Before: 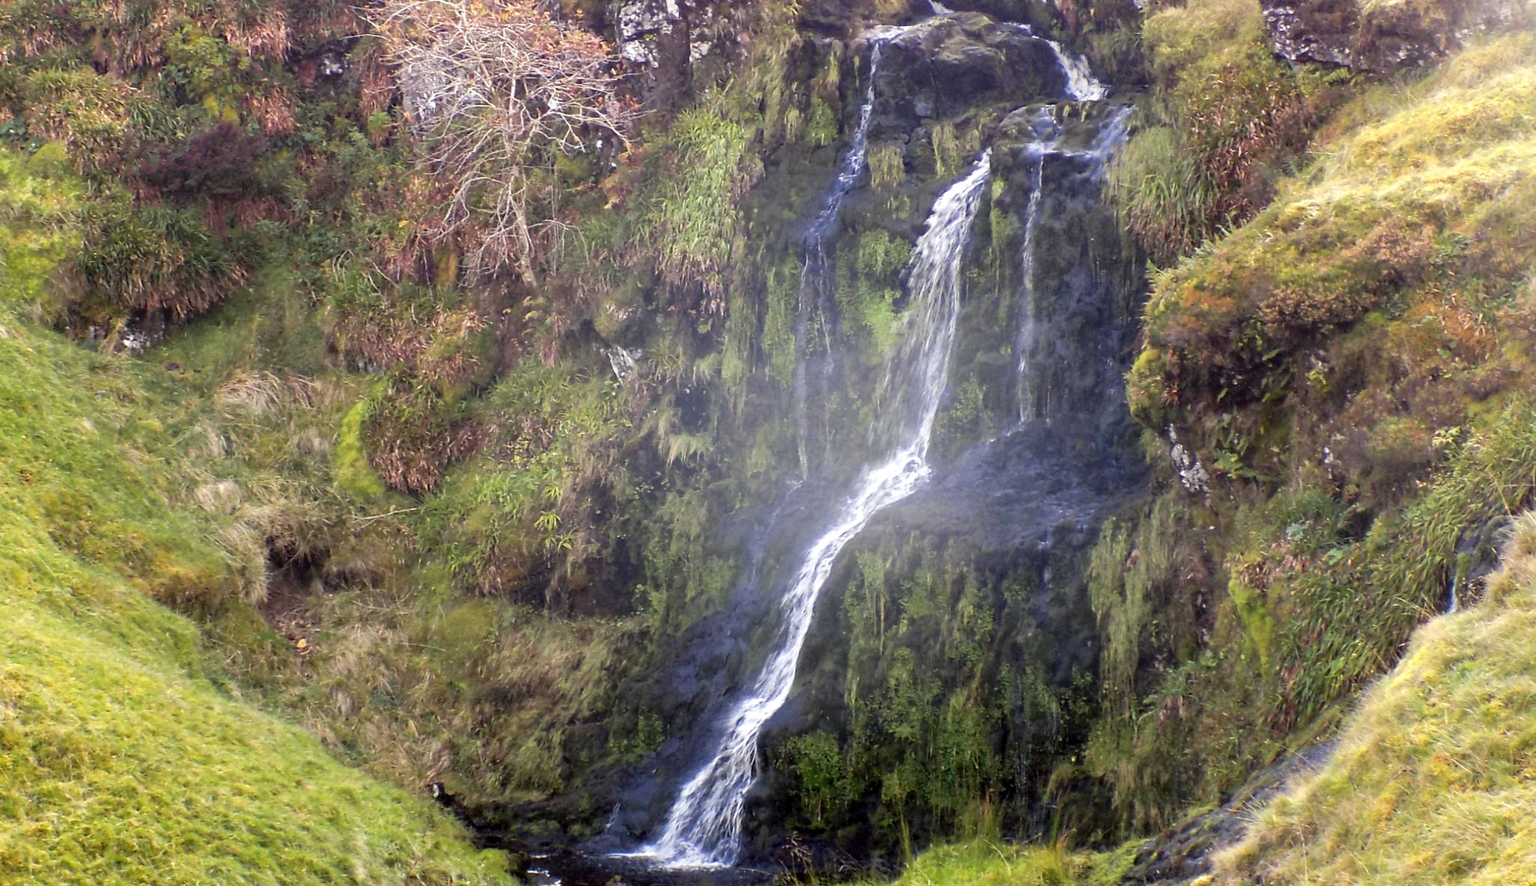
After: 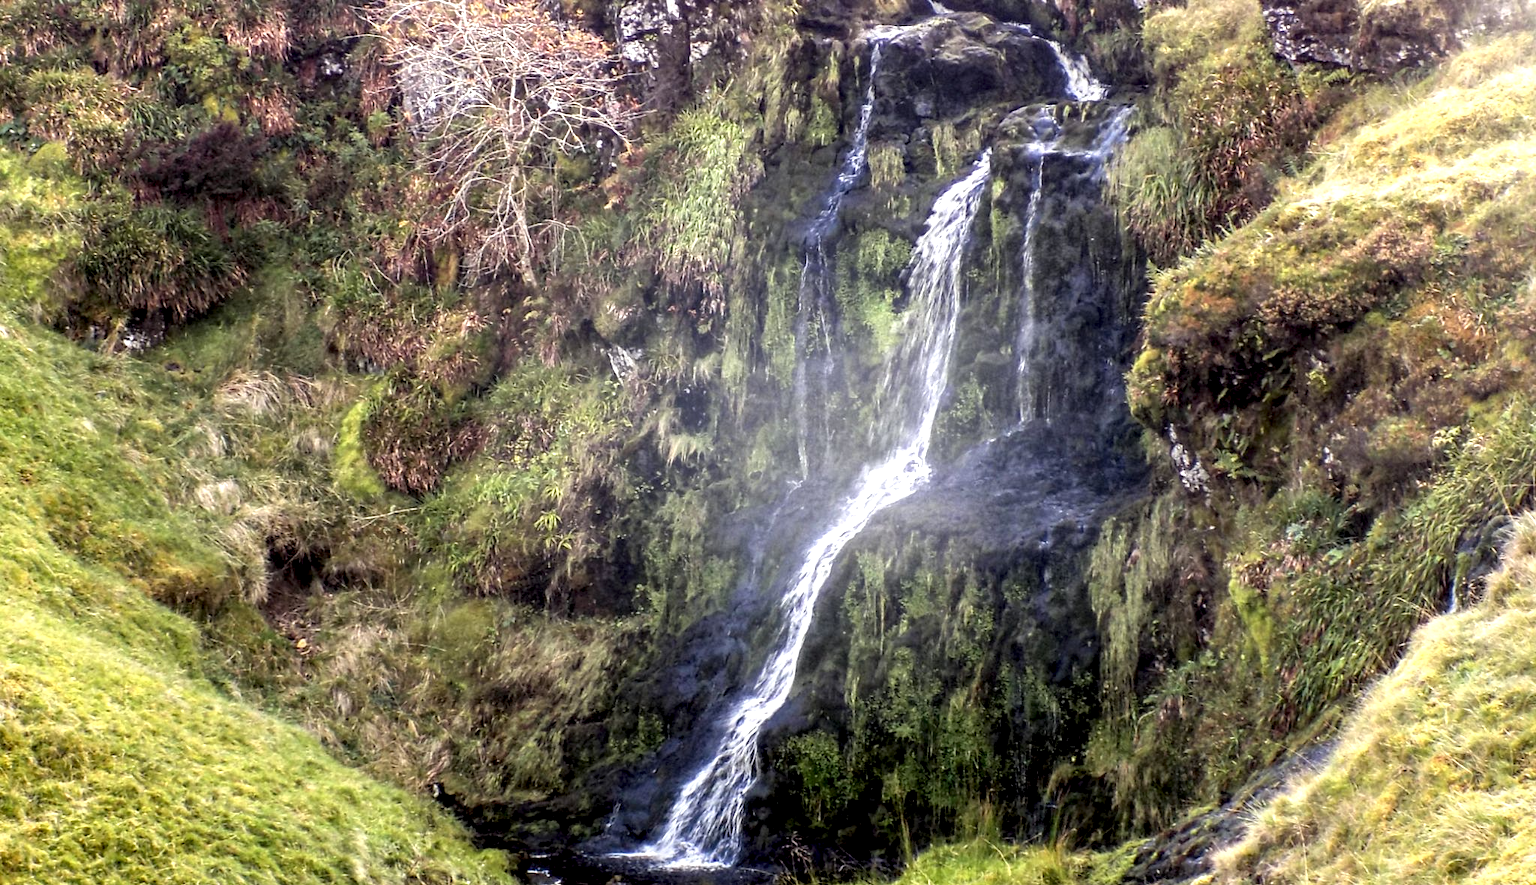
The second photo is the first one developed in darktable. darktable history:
local contrast: highlights 65%, shadows 54%, detail 169%, midtone range 0.508
